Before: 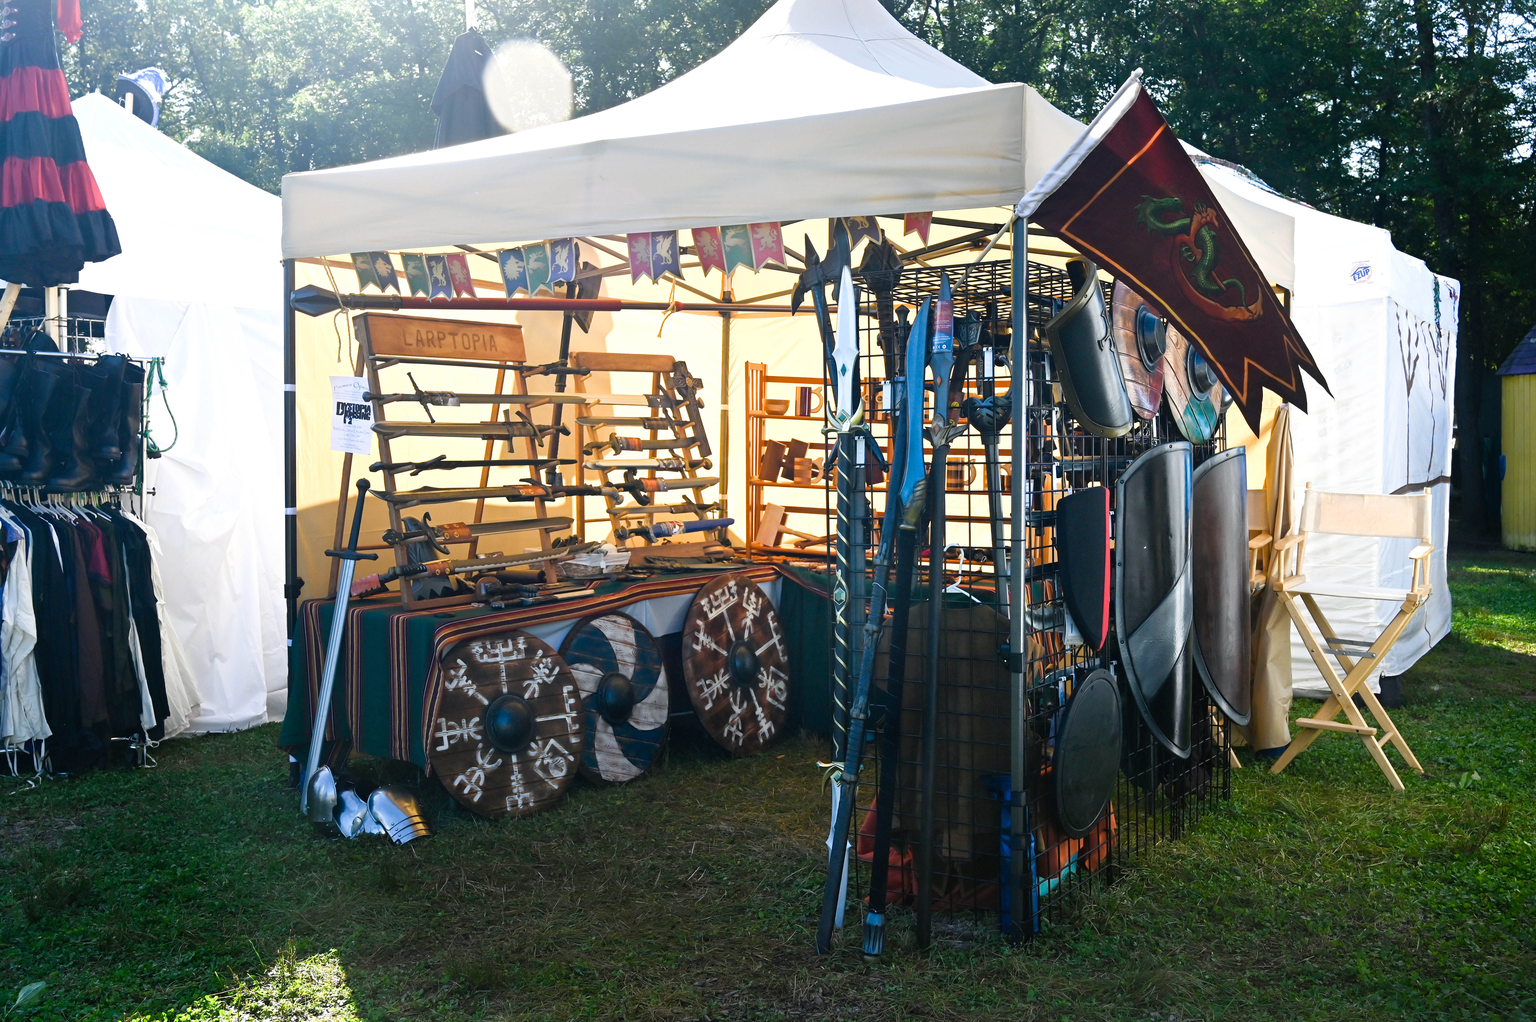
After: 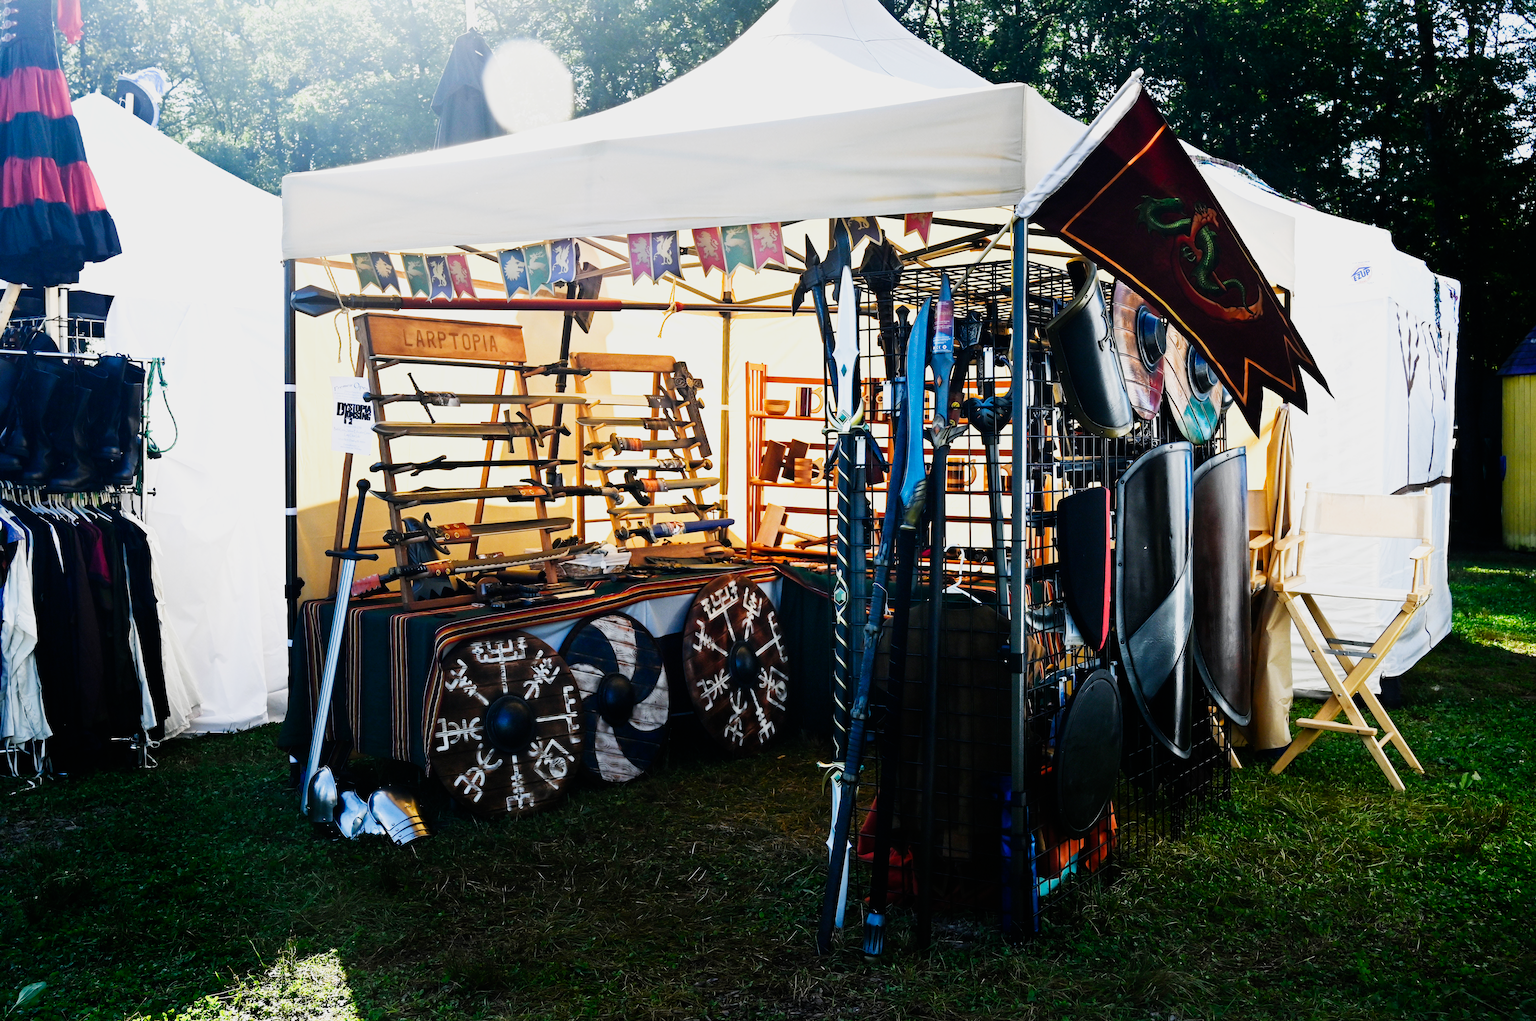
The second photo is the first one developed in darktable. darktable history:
sigmoid: contrast 2, skew -0.2, preserve hue 0%, red attenuation 0.1, red rotation 0.035, green attenuation 0.1, green rotation -0.017, blue attenuation 0.15, blue rotation -0.052, base primaries Rec2020
contrast brightness saturation: contrast 0.1, brightness 0.02, saturation 0.02
